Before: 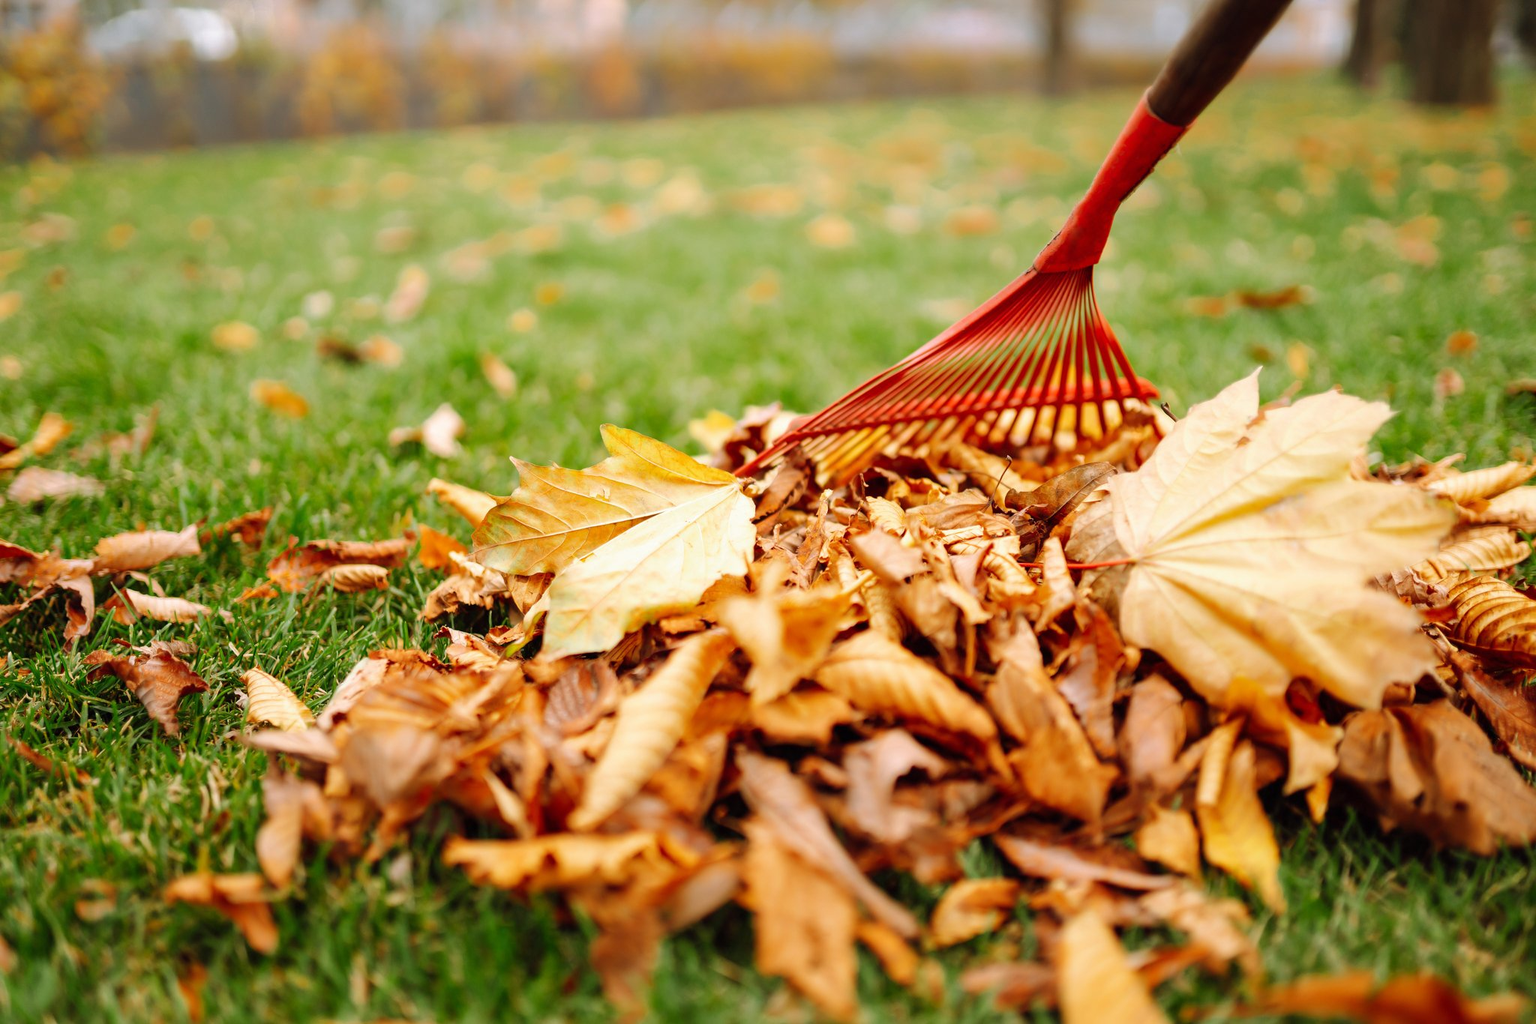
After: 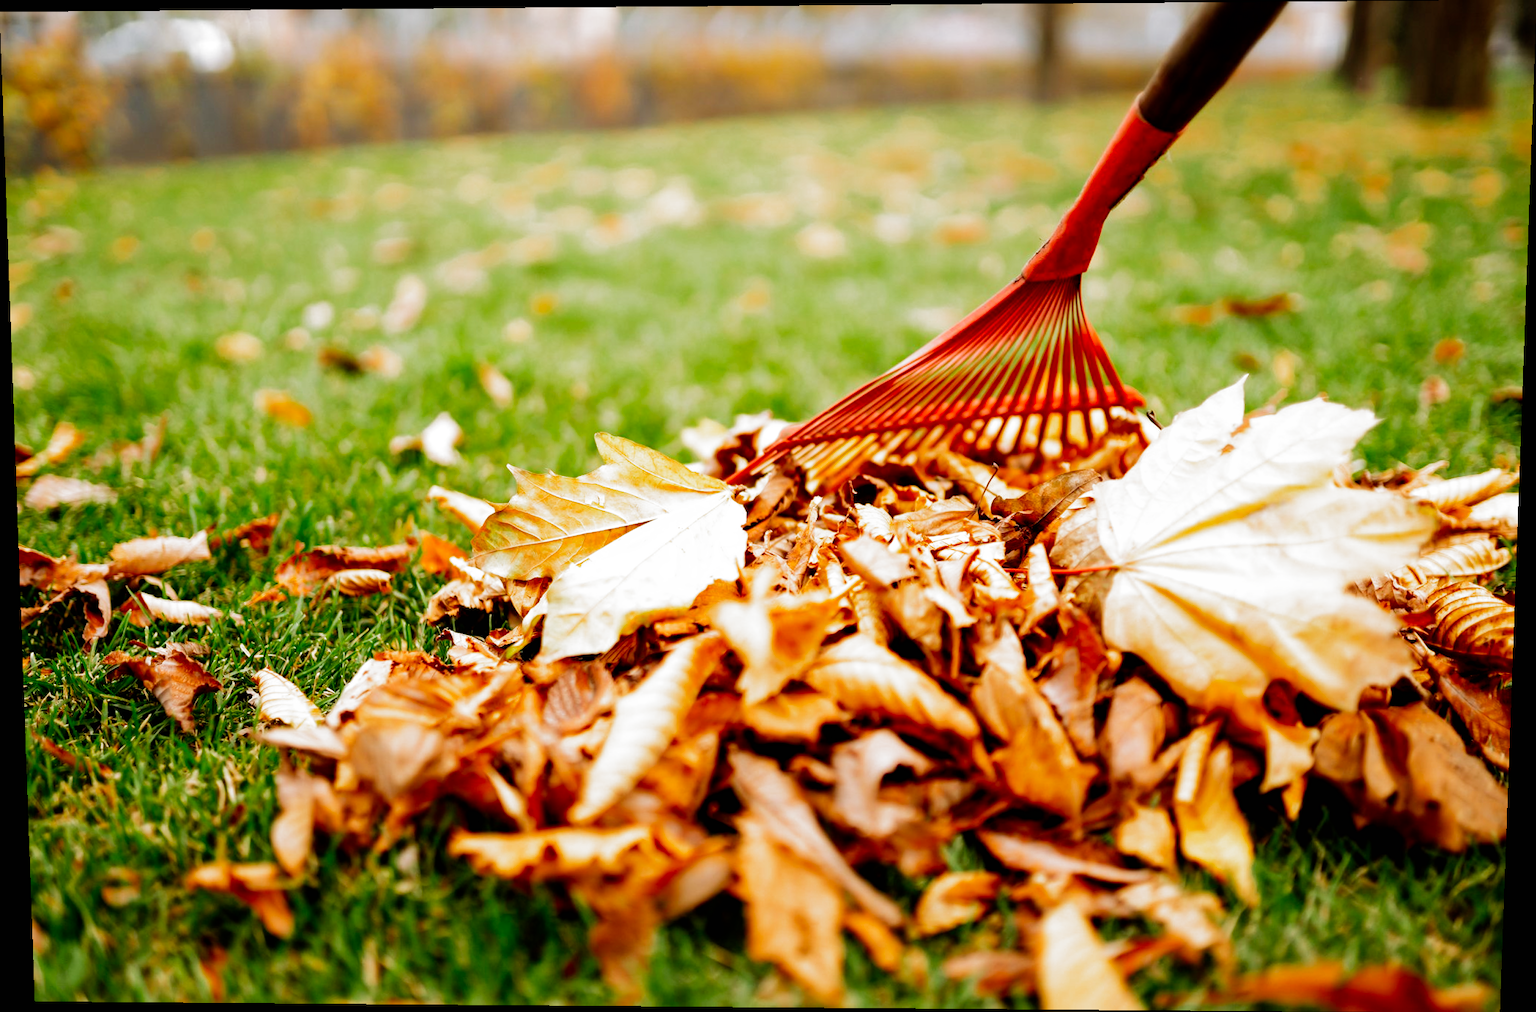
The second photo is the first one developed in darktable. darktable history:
filmic rgb: black relative exposure -8.2 EV, white relative exposure 2.2 EV, threshold 3 EV, hardness 7.11, latitude 75%, contrast 1.325, highlights saturation mix -2%, shadows ↔ highlights balance 30%, preserve chrominance no, color science v5 (2021), contrast in shadows safe, contrast in highlights safe, enable highlight reconstruction true
rotate and perspective: lens shift (vertical) 0.048, lens shift (horizontal) -0.024, automatic cropping off
